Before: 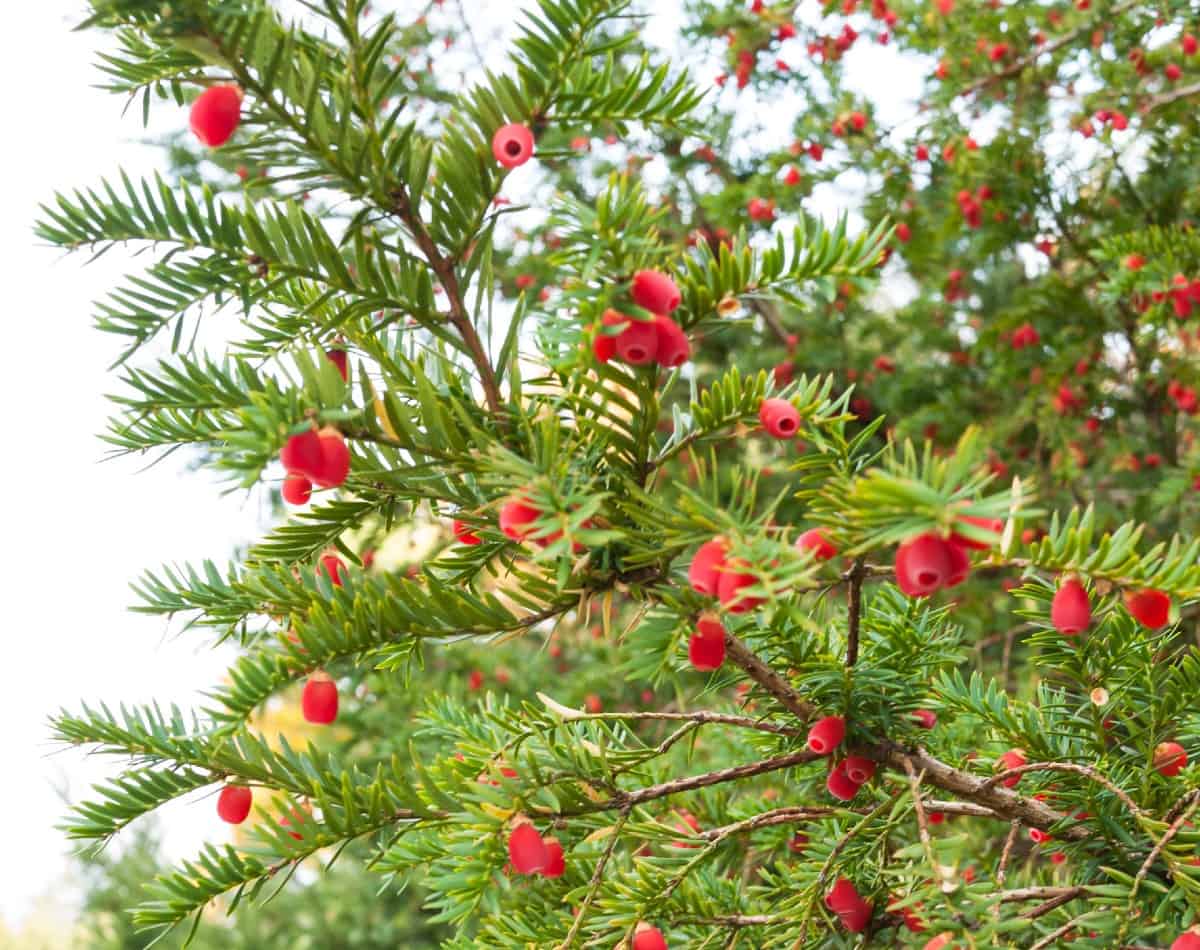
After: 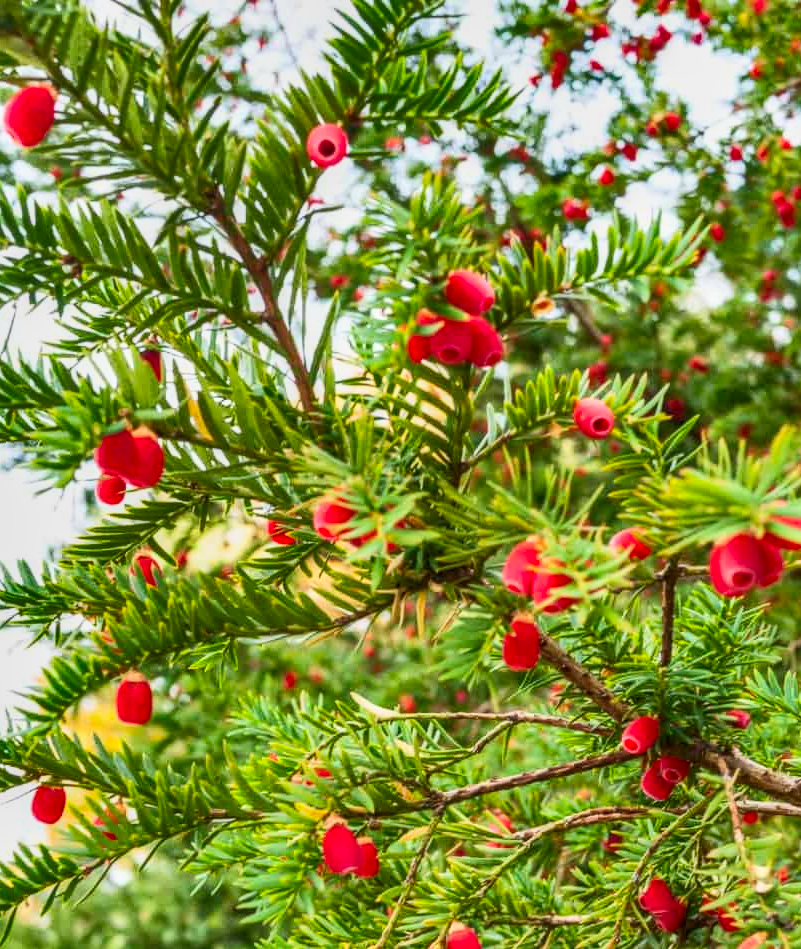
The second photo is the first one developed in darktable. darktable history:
crop and rotate: left 15.528%, right 17.694%
local contrast: highlights 1%, shadows 2%, detail 133%
shadows and highlights: white point adjustment -3.64, highlights -63.45, soften with gaussian
exposure: exposure -0.04 EV, compensate exposure bias true, compensate highlight preservation false
contrast brightness saturation: contrast 0.234, brightness 0.114, saturation 0.29
